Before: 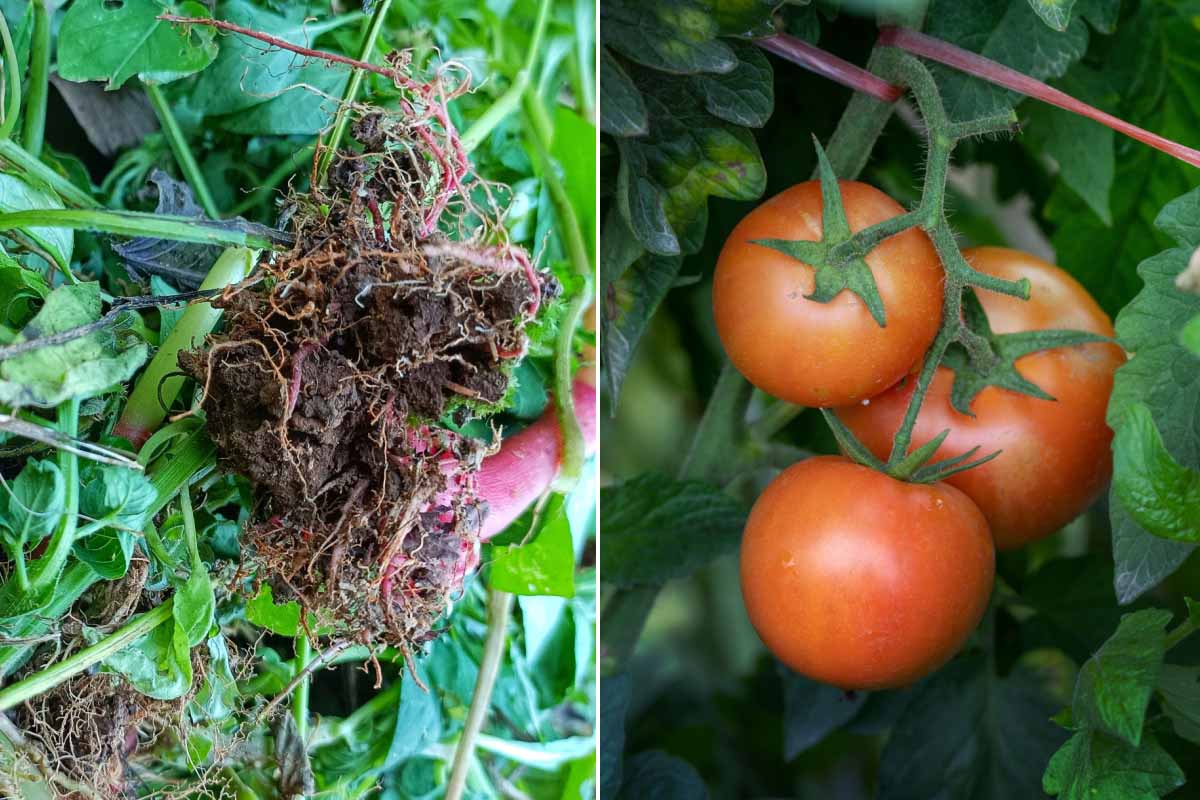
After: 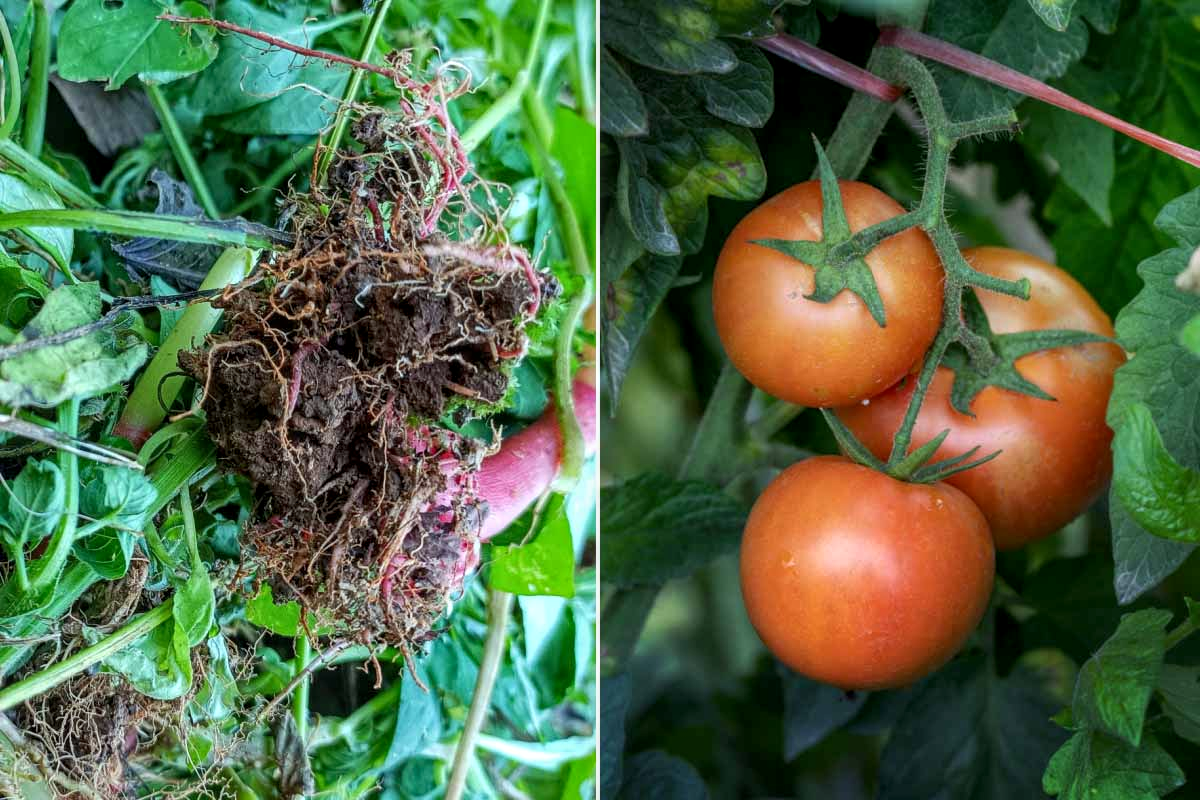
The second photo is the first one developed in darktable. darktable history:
bloom: size 3%, threshold 100%, strength 0%
local contrast: on, module defaults
white balance: red 0.978, blue 0.999
